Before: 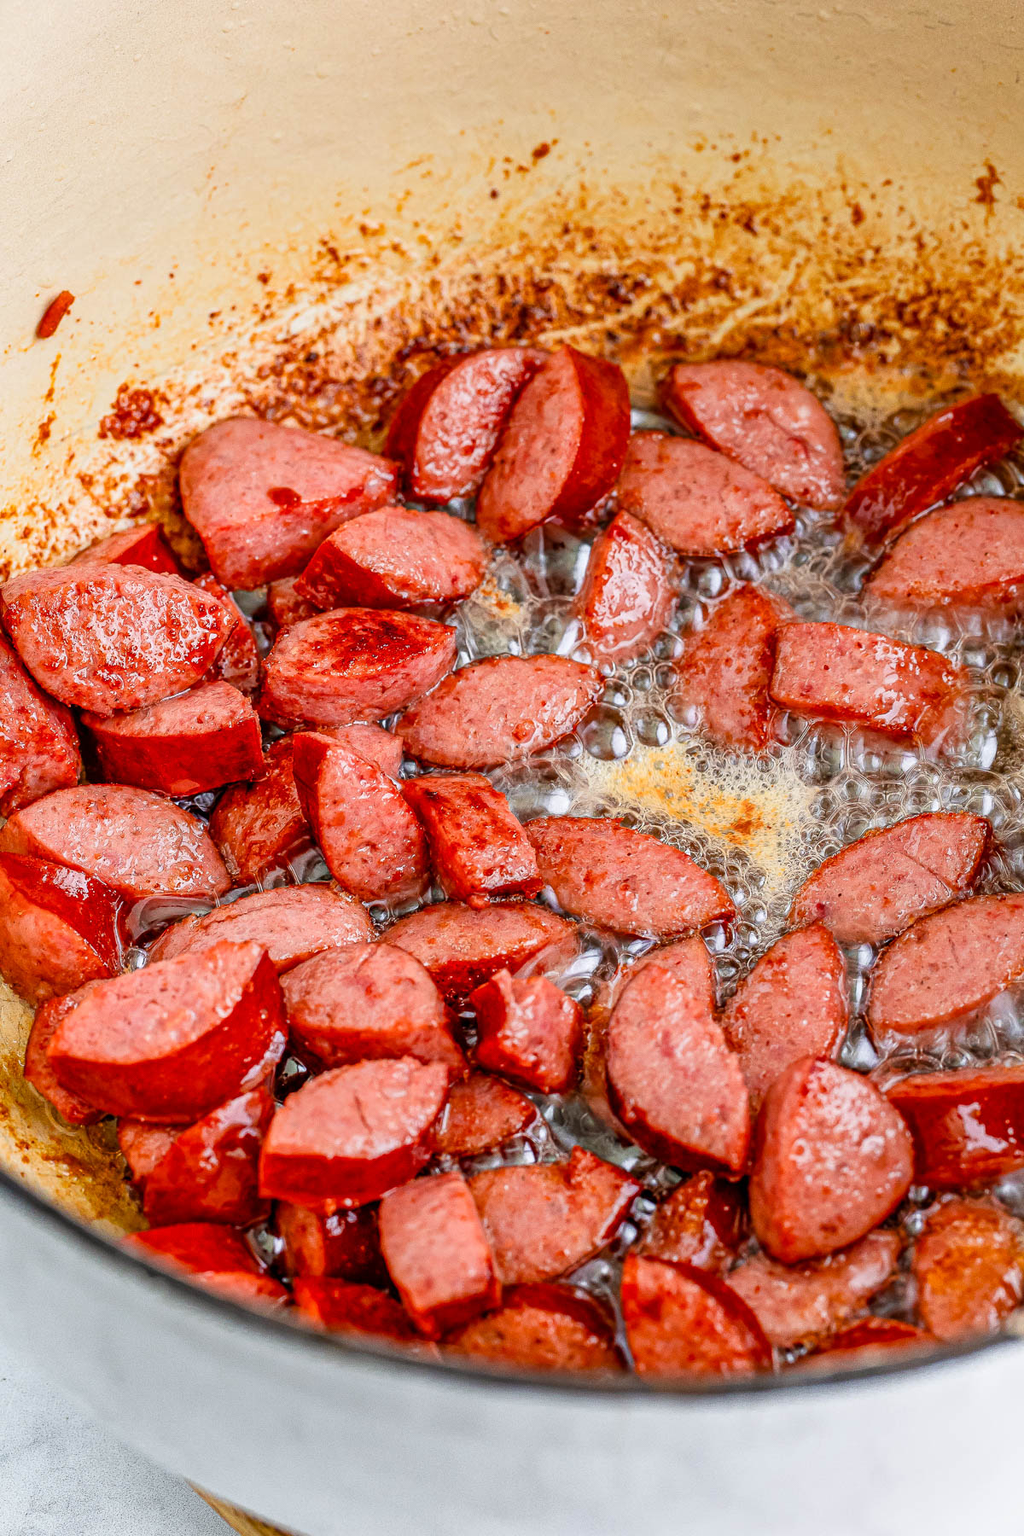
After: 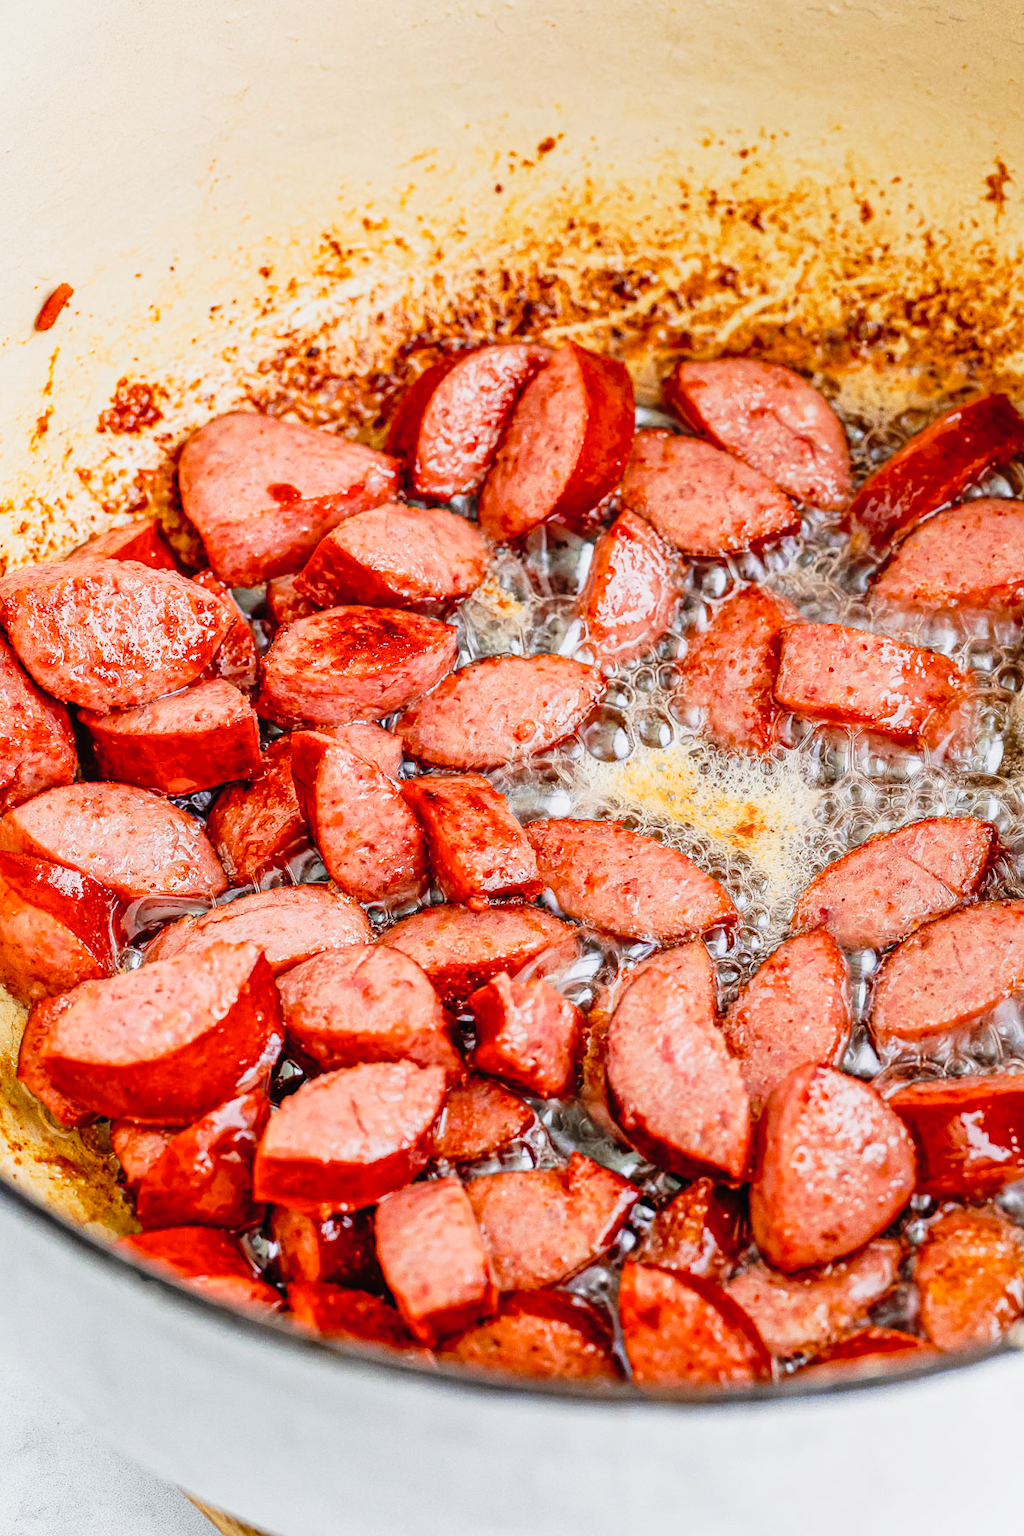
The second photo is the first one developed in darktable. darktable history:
contrast brightness saturation: contrast 0.013, saturation -0.049
tone curve: curves: ch0 [(0, 0.012) (0.144, 0.137) (0.326, 0.386) (0.489, 0.573) (0.656, 0.763) (0.849, 0.902) (1, 0.974)]; ch1 [(0, 0) (0.366, 0.367) (0.475, 0.453) (0.494, 0.493) (0.504, 0.497) (0.544, 0.579) (0.562, 0.619) (0.622, 0.694) (1, 1)]; ch2 [(0, 0) (0.333, 0.346) (0.375, 0.375) (0.424, 0.43) (0.476, 0.492) (0.502, 0.503) (0.533, 0.541) (0.572, 0.615) (0.605, 0.656) (0.641, 0.709) (1, 1)], preserve colors none
crop and rotate: angle -0.415°
